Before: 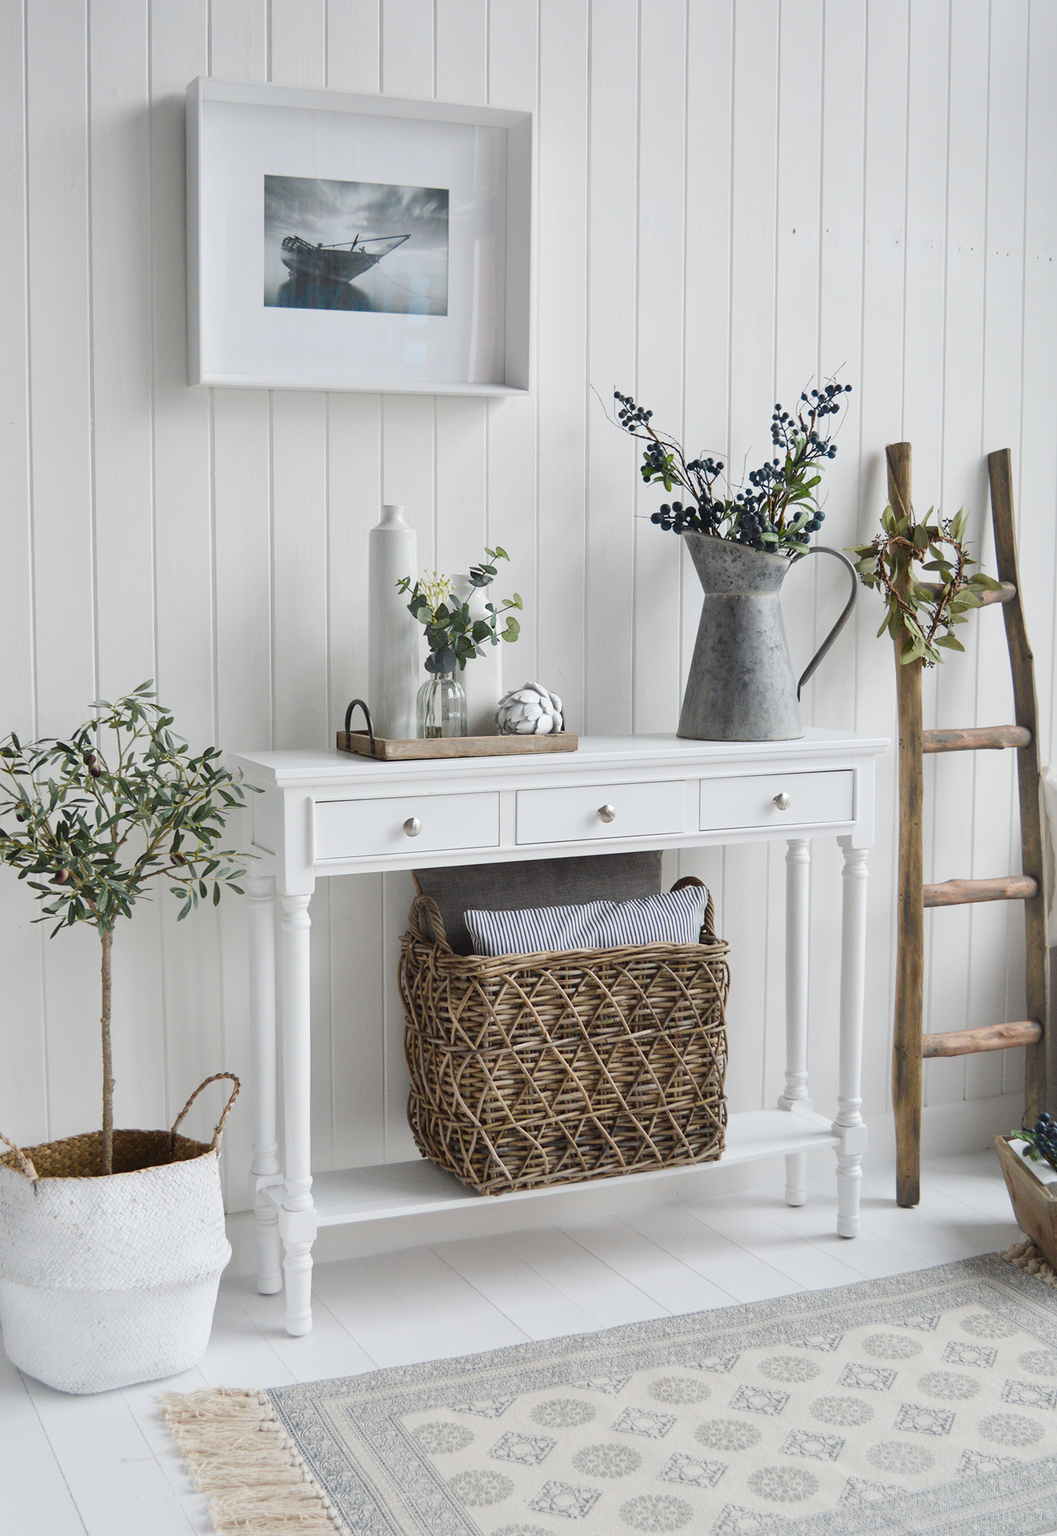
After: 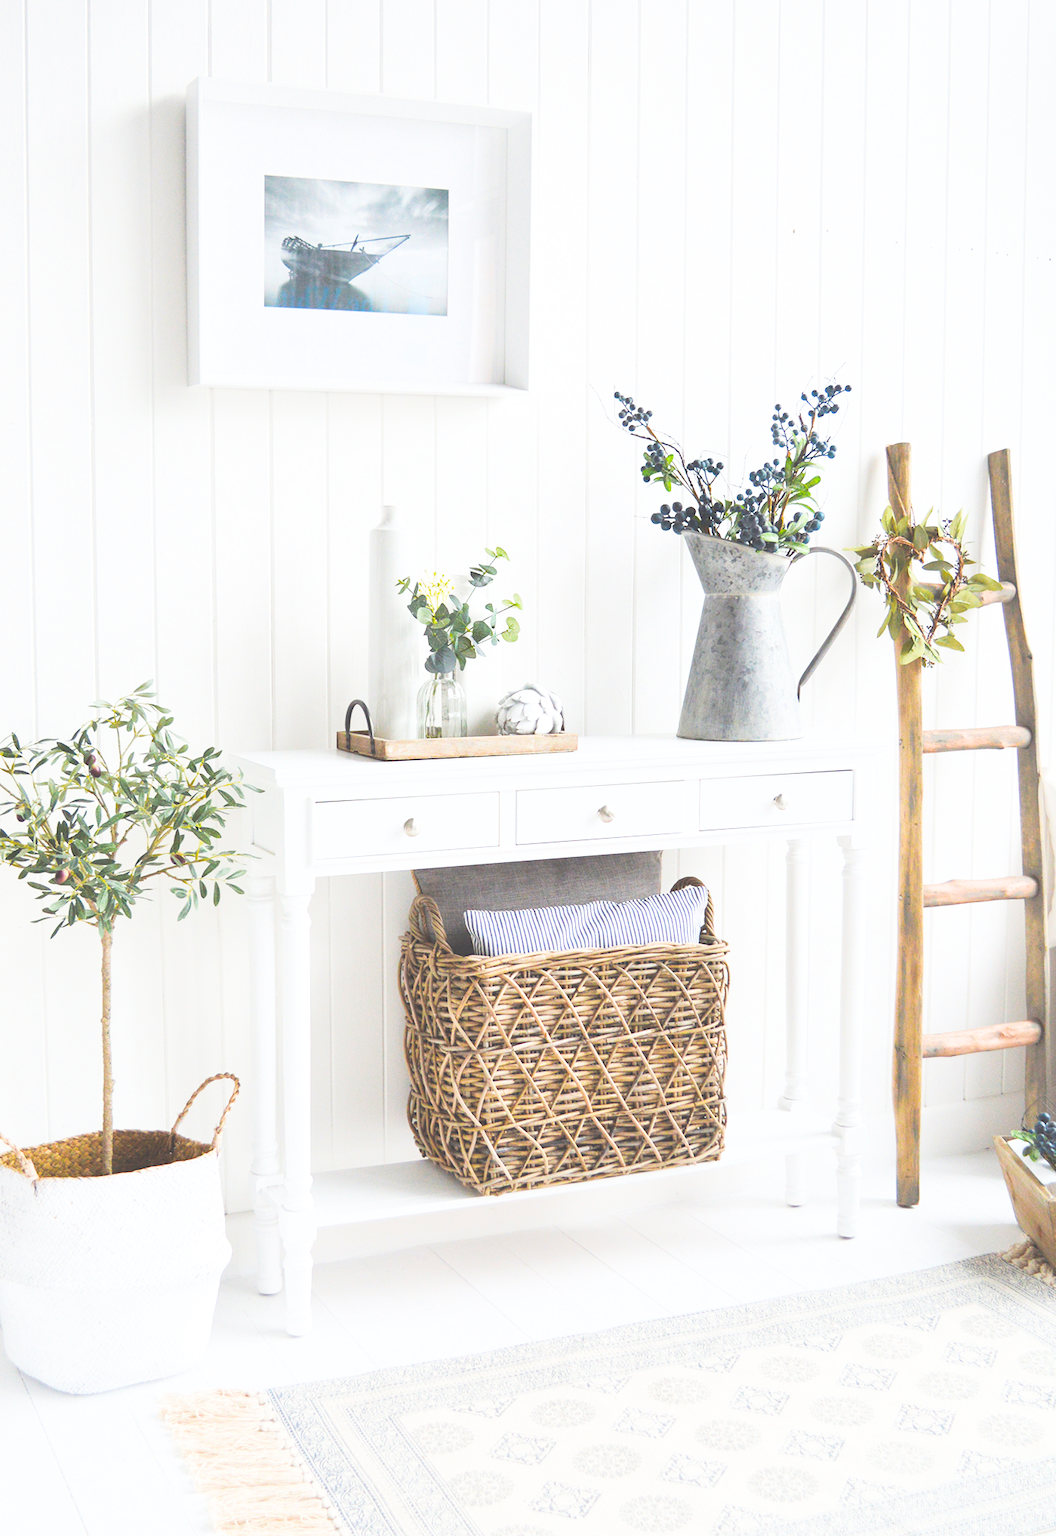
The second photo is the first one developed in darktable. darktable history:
filmic rgb: black relative exposure -5 EV, hardness 2.88, contrast 1.3, highlights saturation mix -30%
color balance rgb: perceptual saturation grading › global saturation 36%, perceptual brilliance grading › global brilliance 10%, global vibrance 20%
exposure: black level correction -0.023, exposure 1.397 EV, compensate highlight preservation false
